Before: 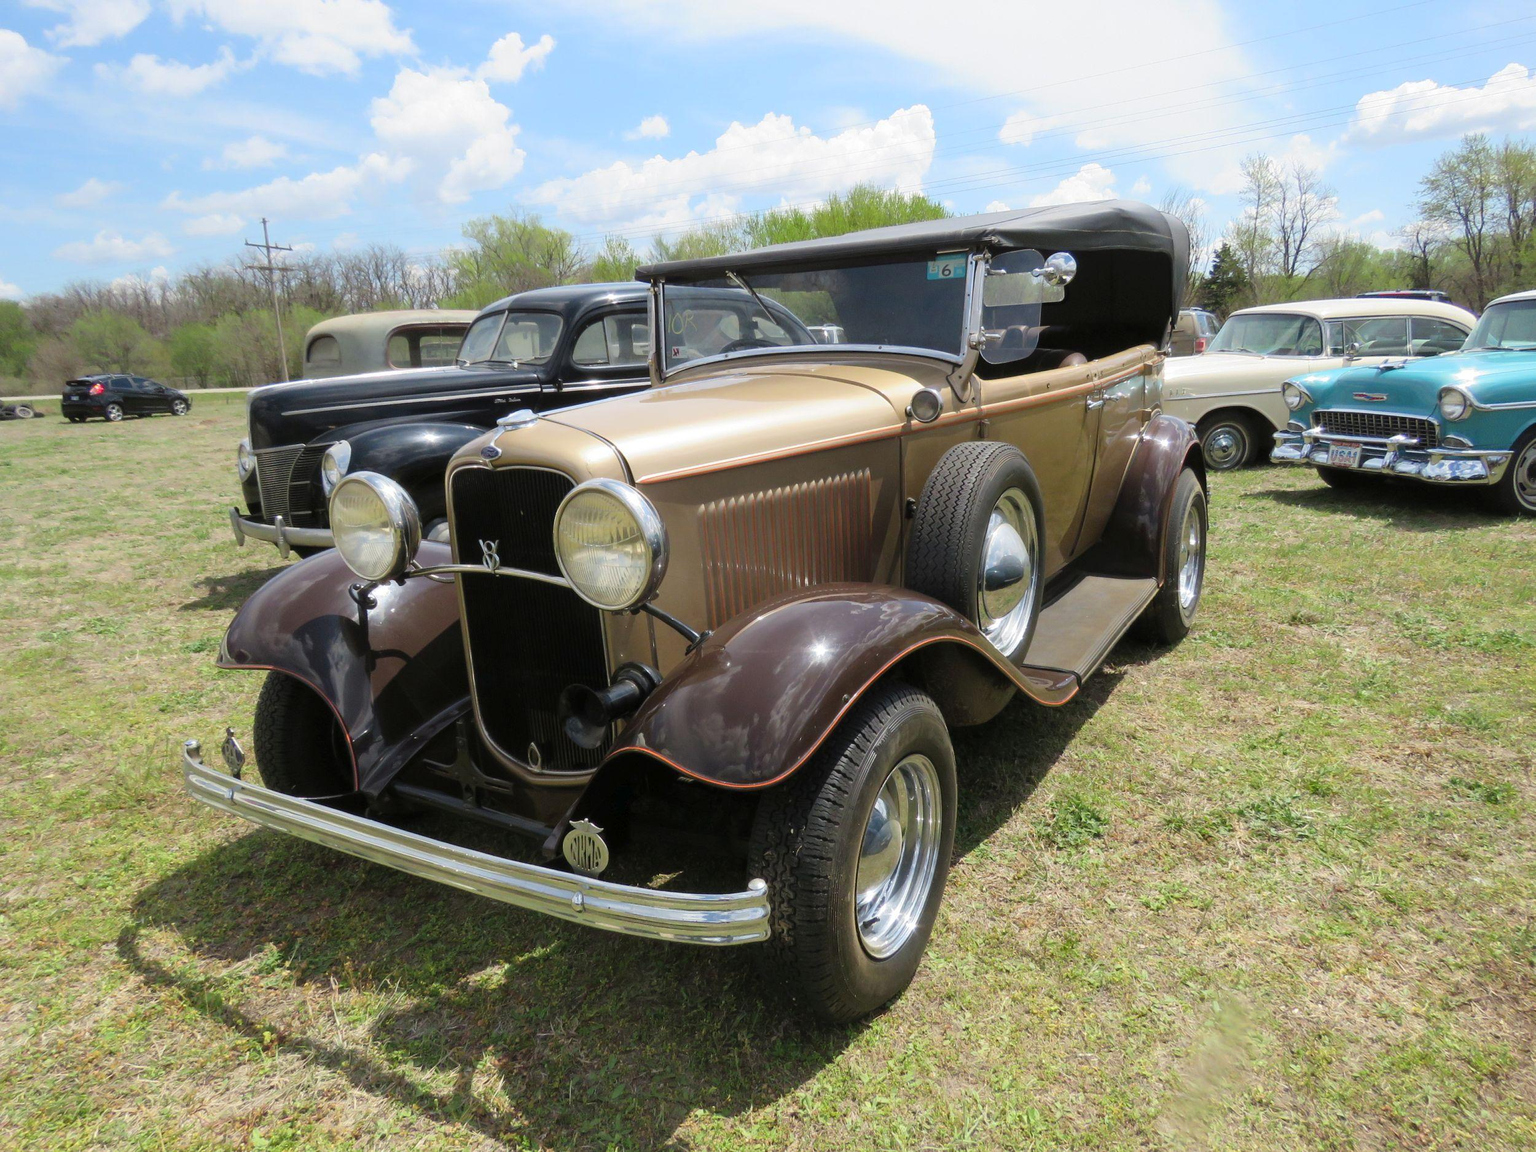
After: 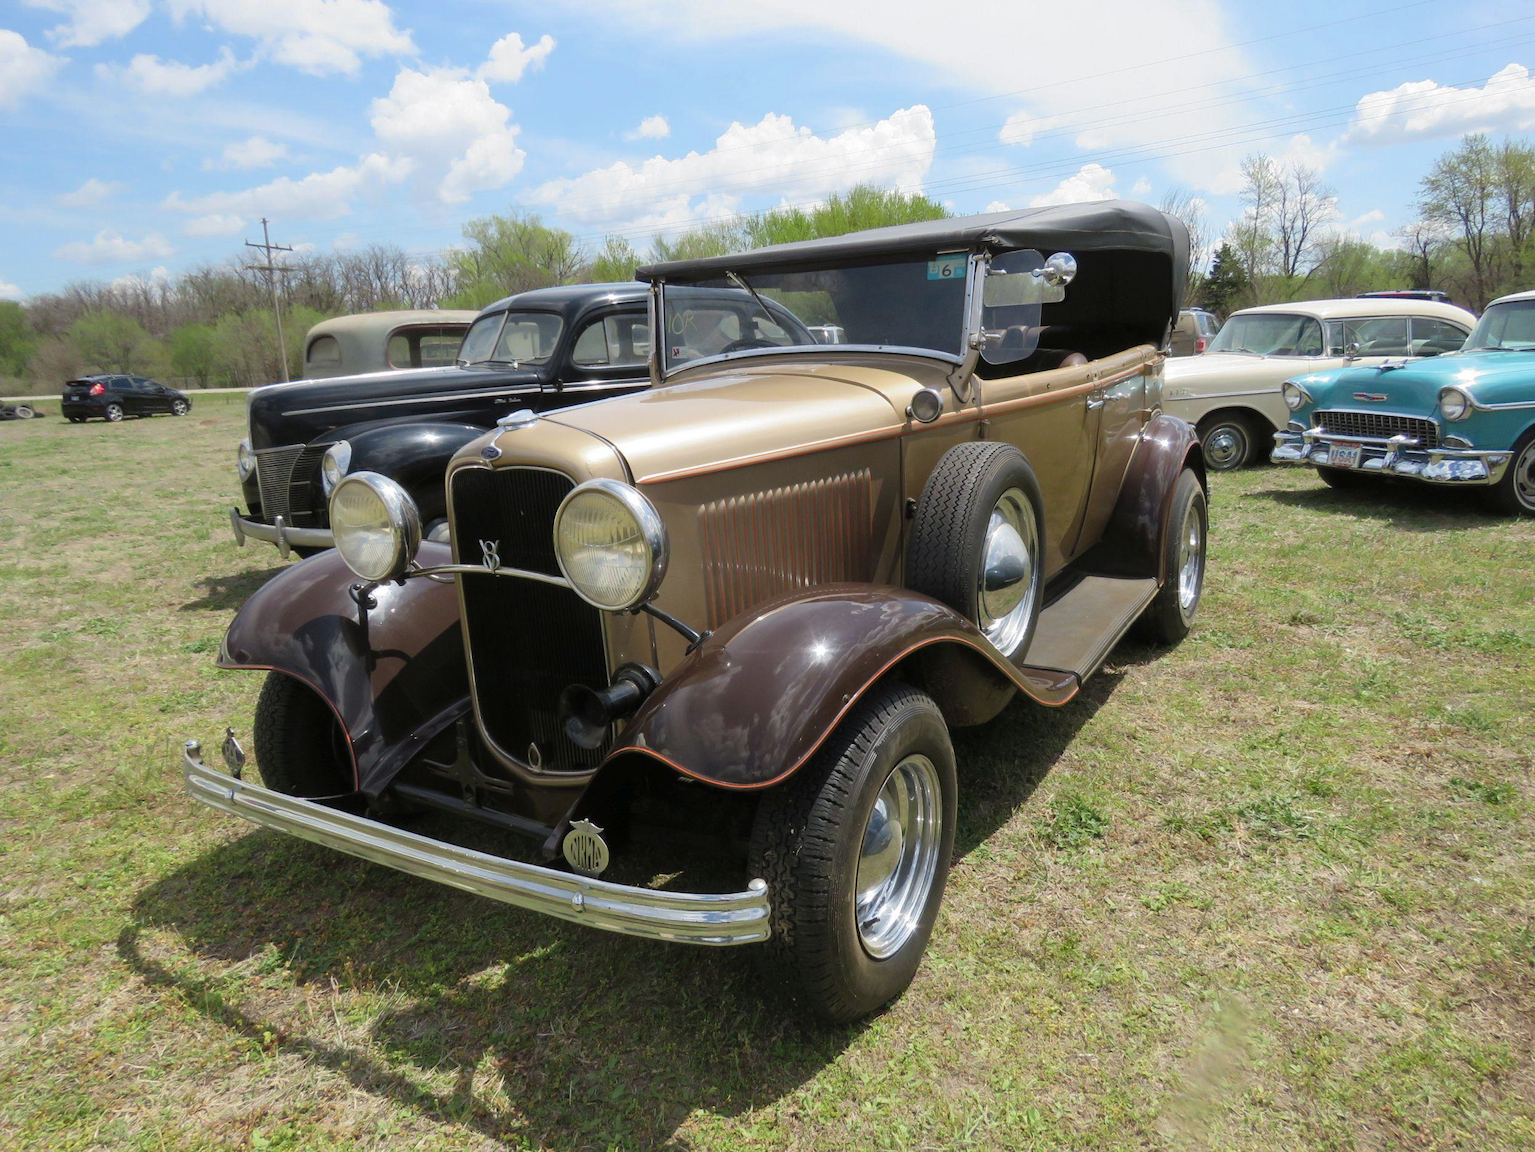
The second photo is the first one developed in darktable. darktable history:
color balance rgb: perceptual saturation grading › global saturation -3%
tone curve: curves: ch0 [(0, 0) (0.915, 0.89) (1, 1)]
